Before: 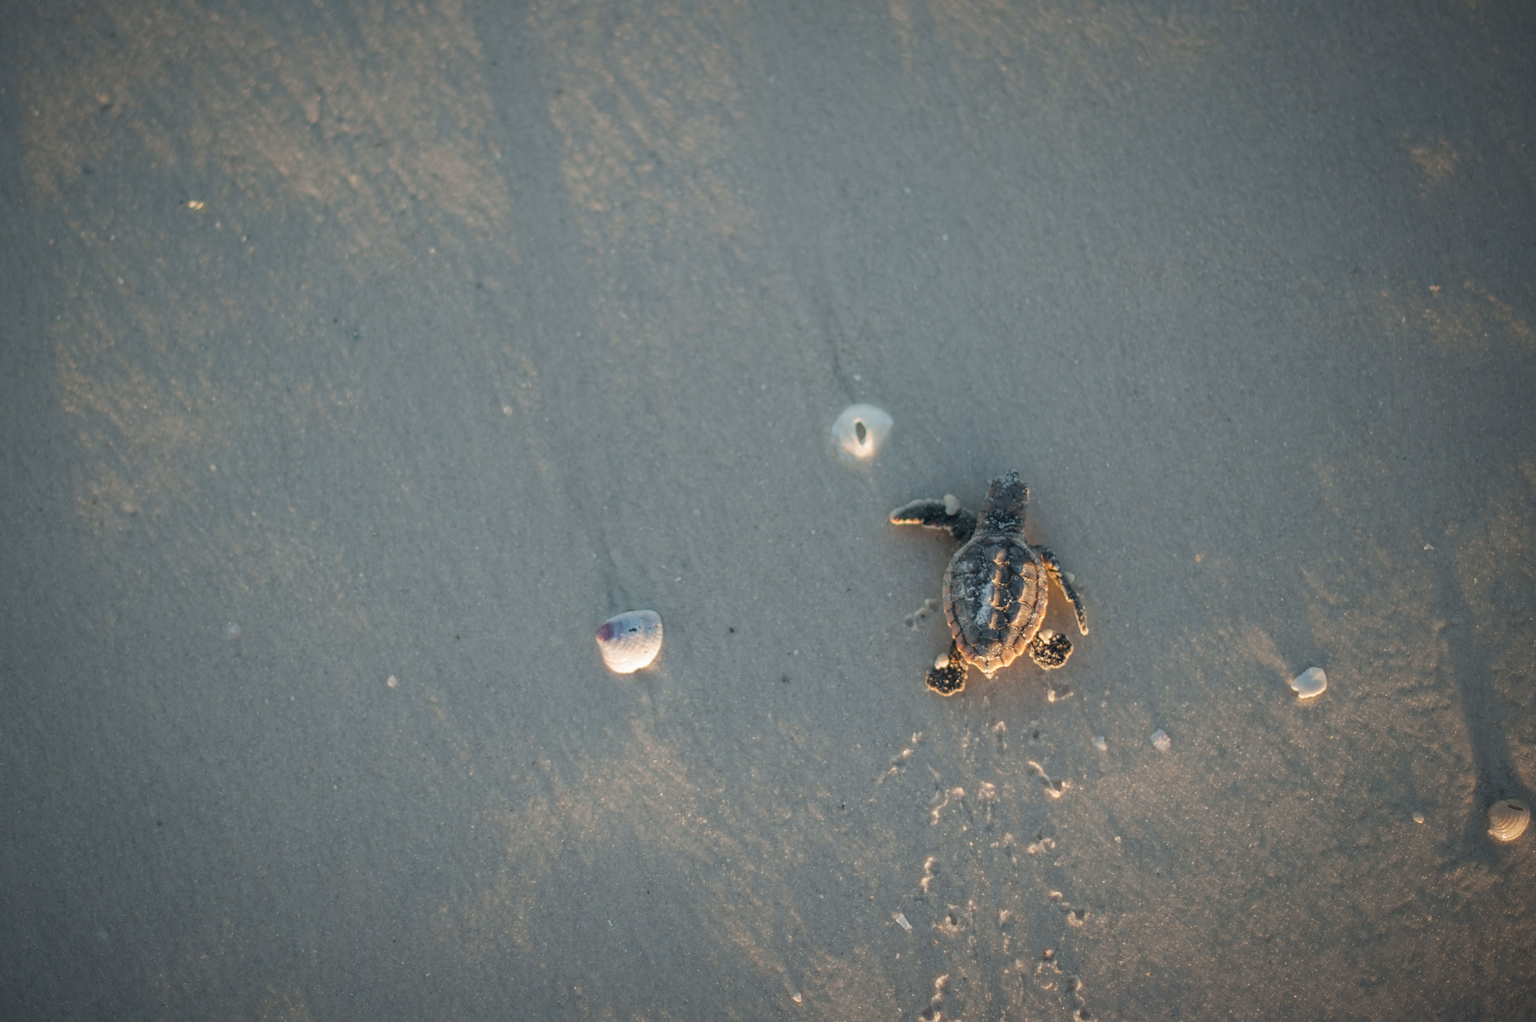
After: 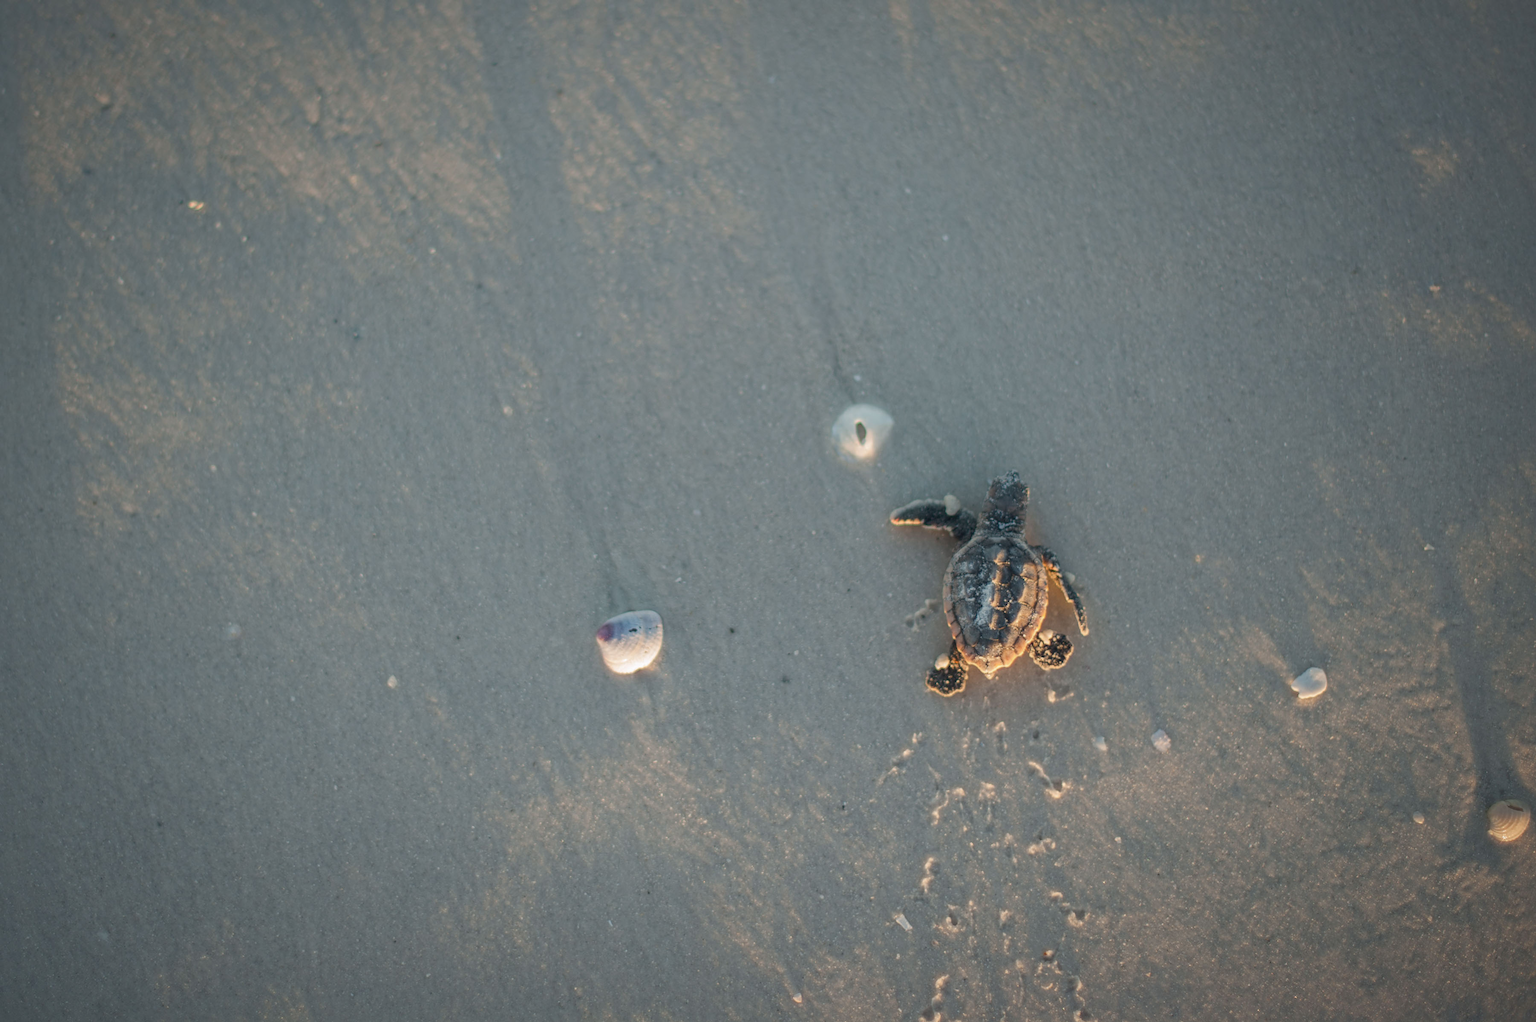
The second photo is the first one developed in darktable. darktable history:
shadows and highlights: highlights -59.79
